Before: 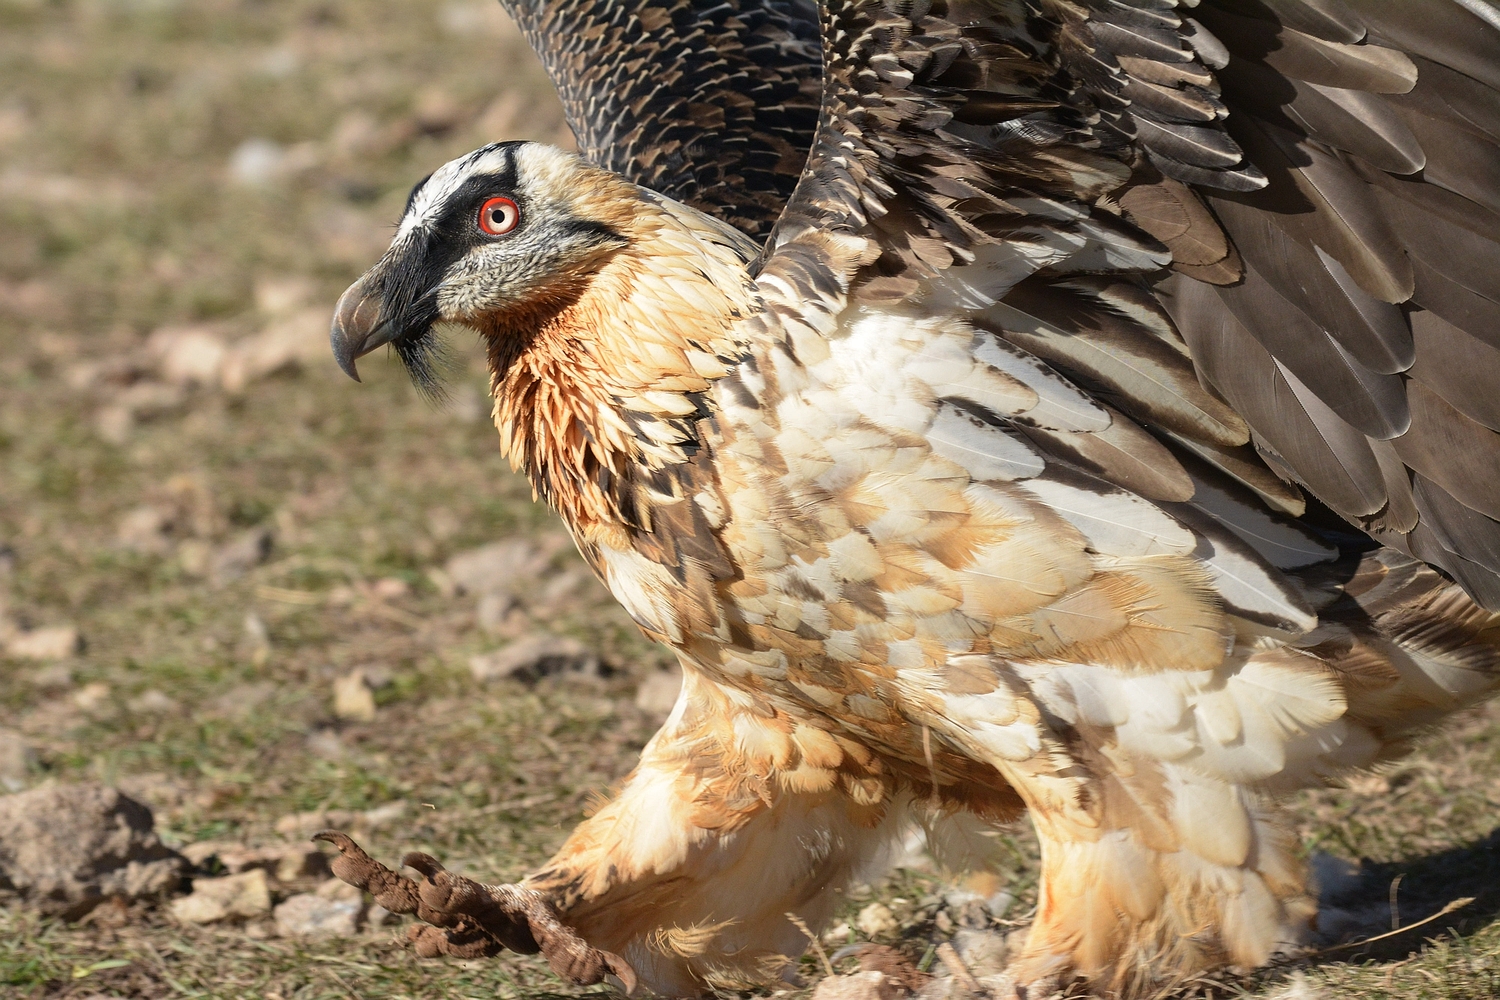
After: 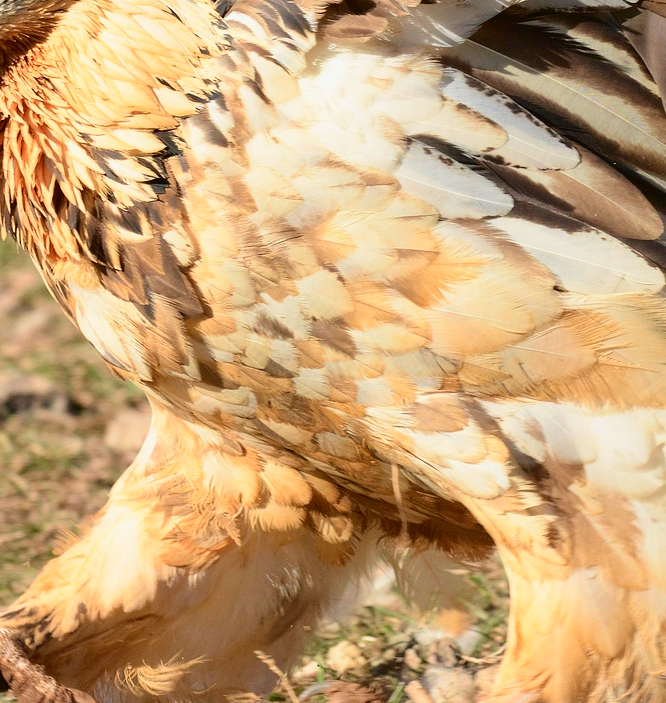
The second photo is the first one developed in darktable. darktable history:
crop: left 35.432%, top 26.233%, right 20.145%, bottom 3.432%
tone curve: curves: ch0 [(0, 0) (0.091, 0.077) (0.389, 0.458) (0.745, 0.82) (0.856, 0.899) (0.92, 0.938) (1, 0.973)]; ch1 [(0, 0) (0.437, 0.404) (0.5, 0.5) (0.529, 0.55) (0.58, 0.6) (0.616, 0.649) (1, 1)]; ch2 [(0, 0) (0.442, 0.415) (0.5, 0.5) (0.535, 0.557) (0.585, 0.62) (1, 1)], color space Lab, independent channels, preserve colors none
